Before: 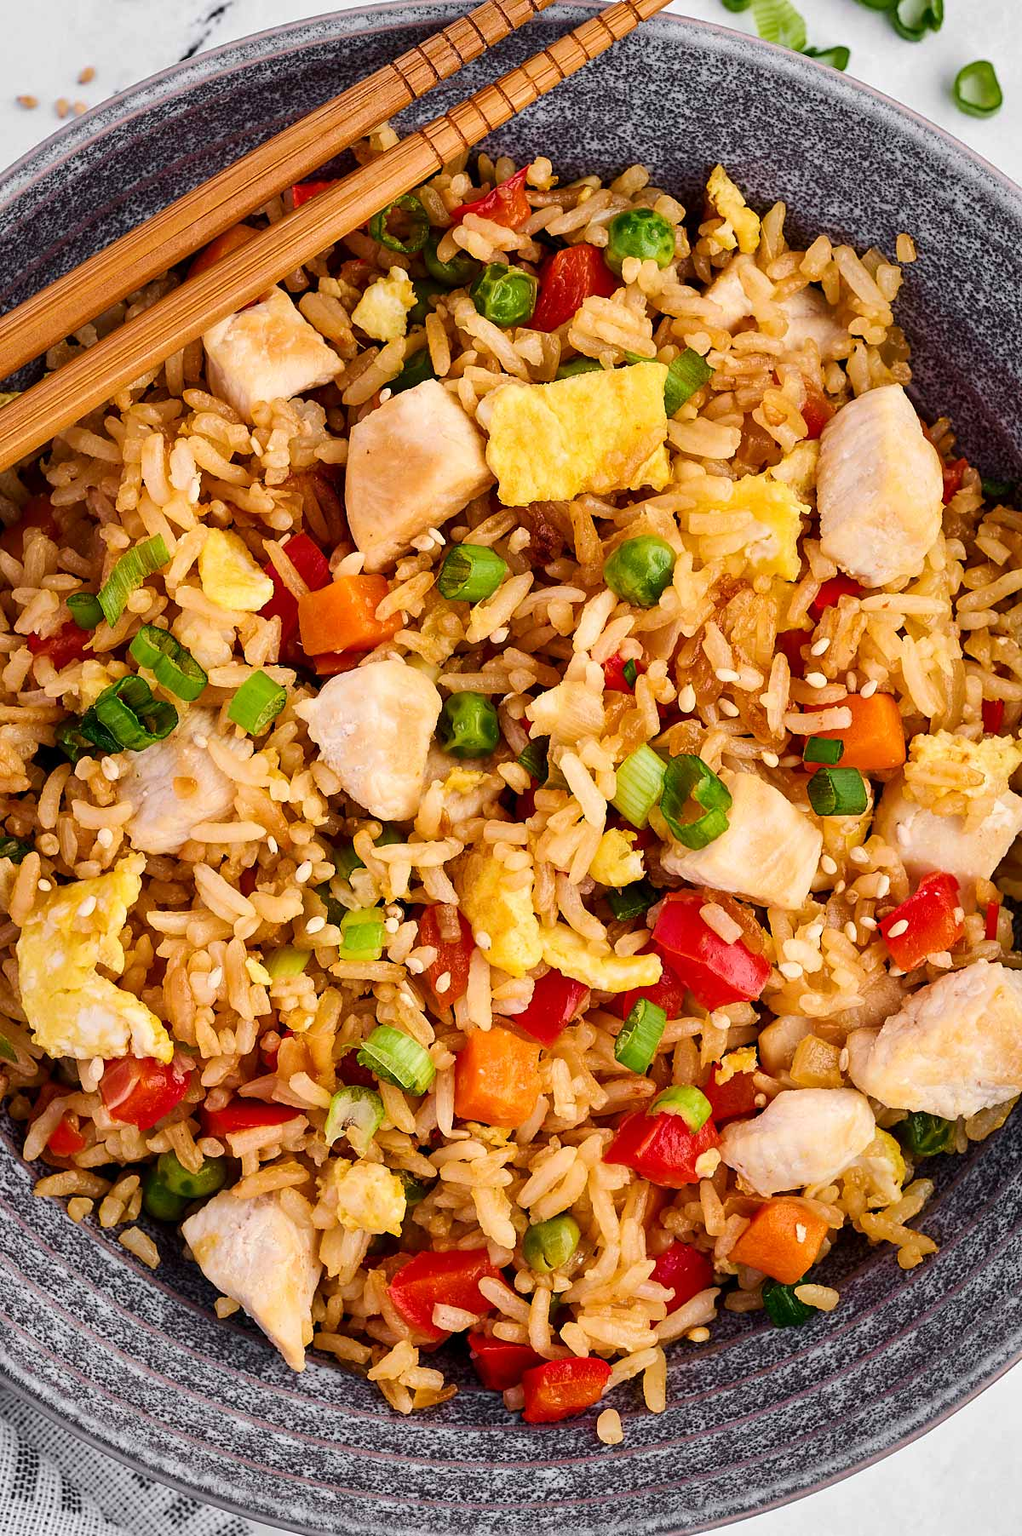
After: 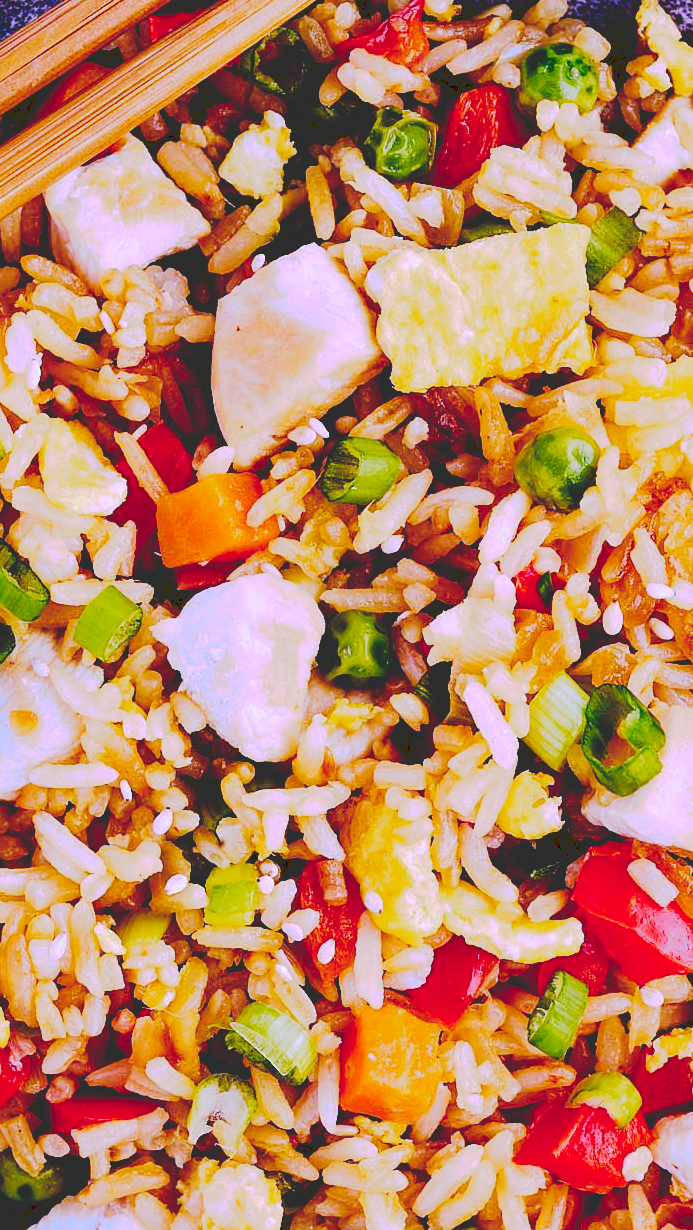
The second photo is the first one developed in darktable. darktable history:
crop: left 16.202%, top 11.208%, right 26.045%, bottom 20.557%
white balance: red 0.98, blue 1.61
tone curve: curves: ch0 [(0, 0) (0.003, 0.185) (0.011, 0.185) (0.025, 0.187) (0.044, 0.185) (0.069, 0.185) (0.1, 0.18) (0.136, 0.18) (0.177, 0.179) (0.224, 0.202) (0.277, 0.252) (0.335, 0.343) (0.399, 0.452) (0.468, 0.553) (0.543, 0.643) (0.623, 0.717) (0.709, 0.778) (0.801, 0.82) (0.898, 0.856) (1, 1)], preserve colors none
